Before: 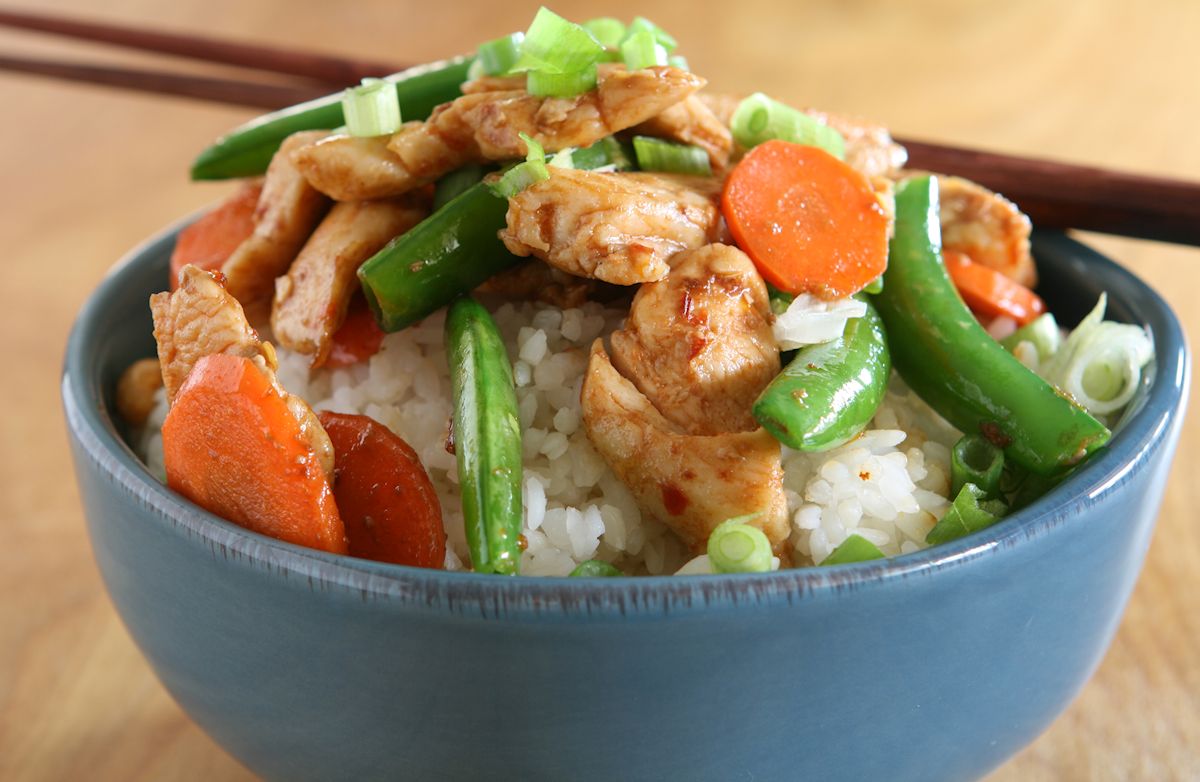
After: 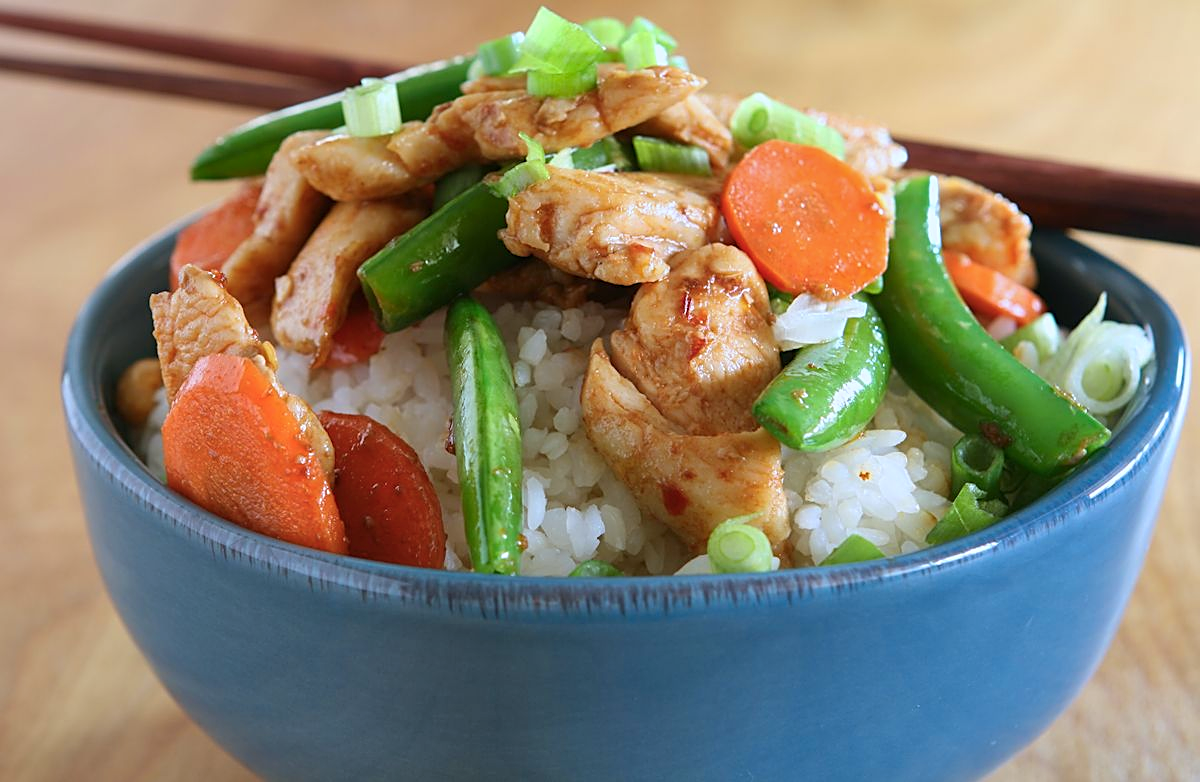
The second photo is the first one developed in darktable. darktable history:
sharpen: on, module defaults
shadows and highlights: shadows 52.34, highlights -28.23, soften with gaussian
color calibration: output R [0.994, 0.059, -0.119, 0], output G [-0.036, 1.09, -0.119, 0], output B [0.078, -0.108, 0.961, 0], illuminant custom, x 0.371, y 0.382, temperature 4281.14 K
